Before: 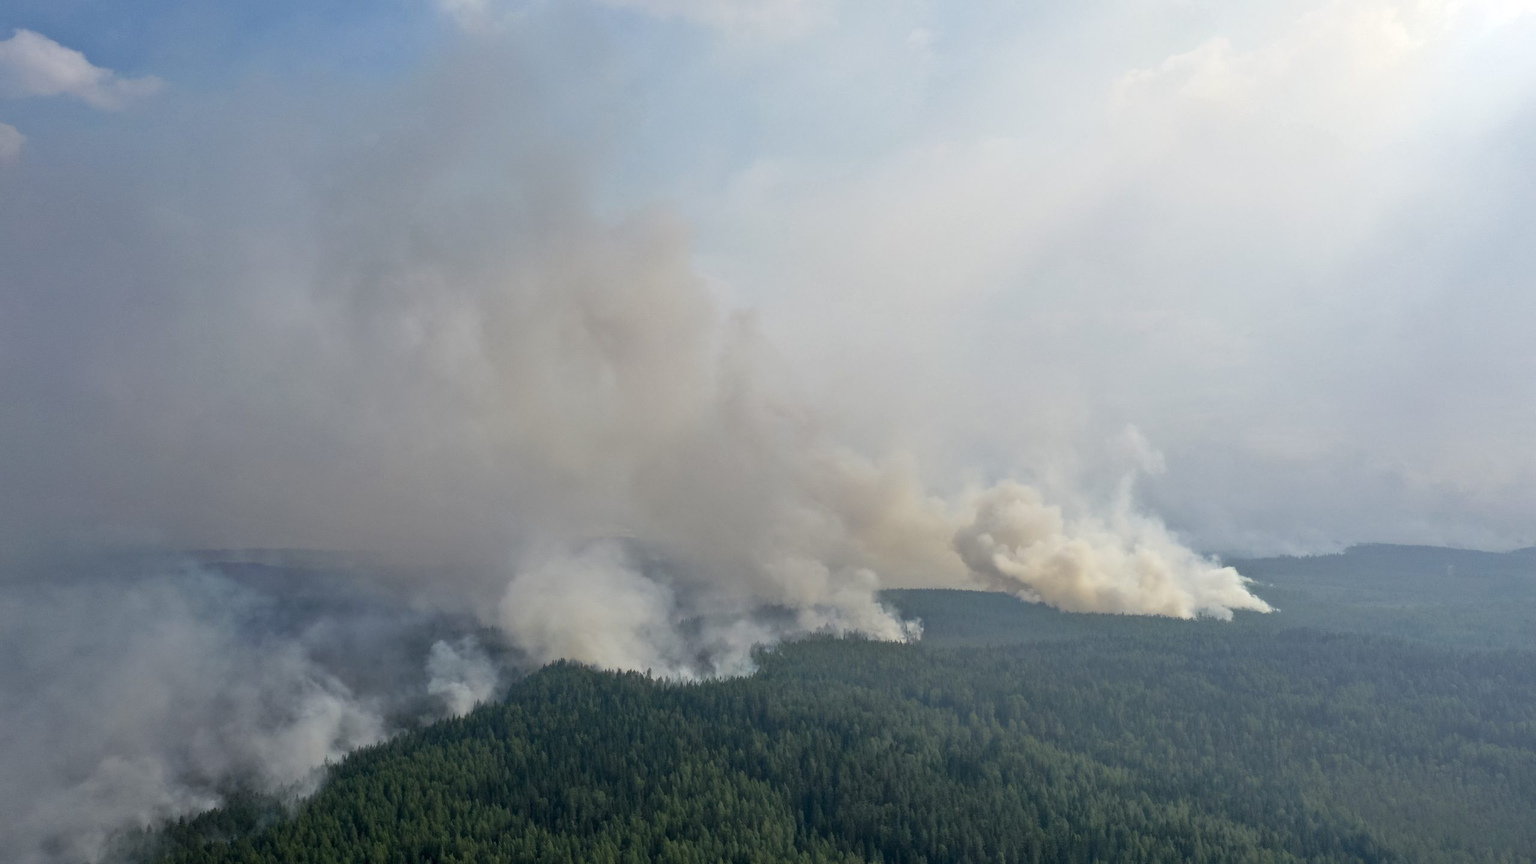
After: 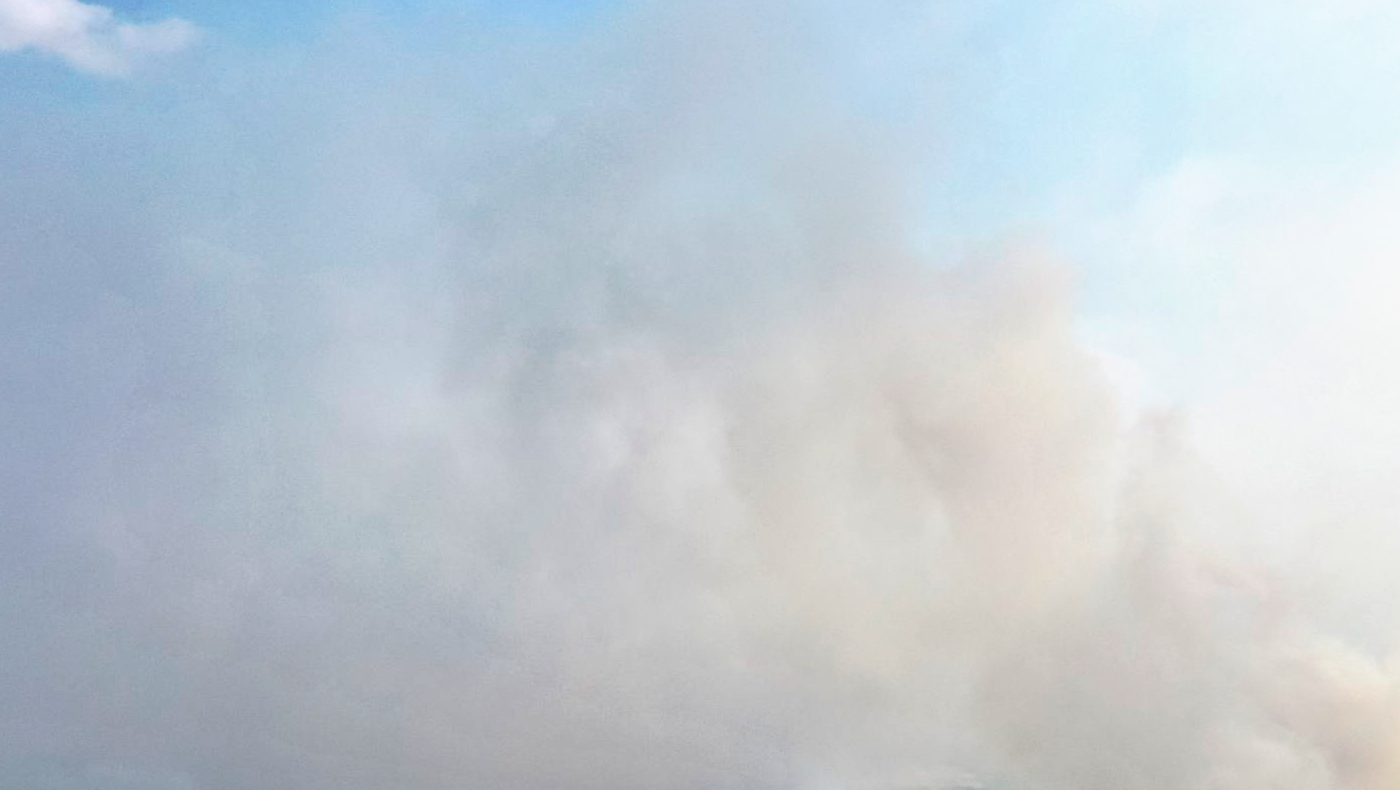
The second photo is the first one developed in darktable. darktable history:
local contrast: highlights 61%, detail 143%, midtone range 0.428
tone curve: curves: ch0 [(0, 0) (0.003, 0.007) (0.011, 0.011) (0.025, 0.021) (0.044, 0.04) (0.069, 0.07) (0.1, 0.129) (0.136, 0.187) (0.177, 0.254) (0.224, 0.325) (0.277, 0.398) (0.335, 0.461) (0.399, 0.513) (0.468, 0.571) (0.543, 0.624) (0.623, 0.69) (0.709, 0.777) (0.801, 0.86) (0.898, 0.953) (1, 1)], preserve colors none
contrast brightness saturation: contrast 0.2, brightness 0.16, saturation 0.22
crop and rotate: left 3.047%, top 7.509%, right 42.236%, bottom 37.598%
